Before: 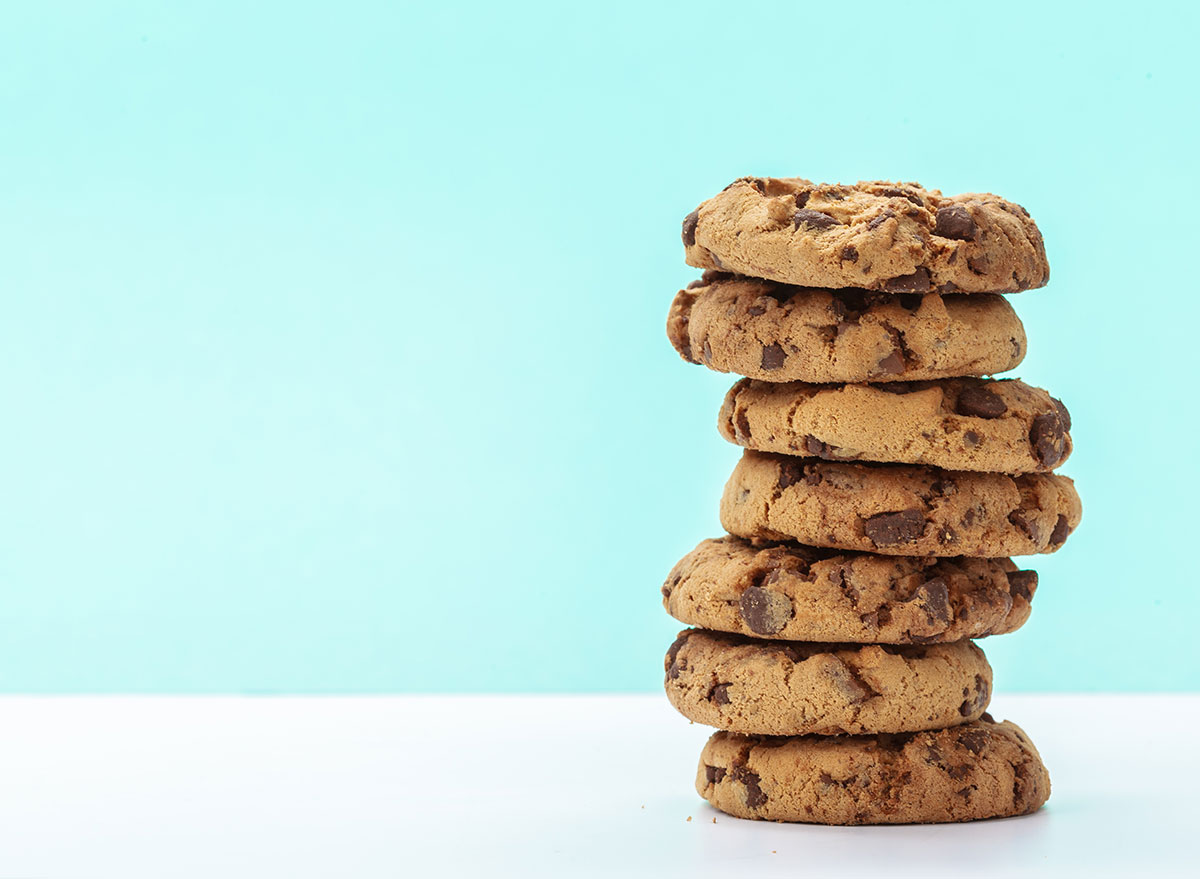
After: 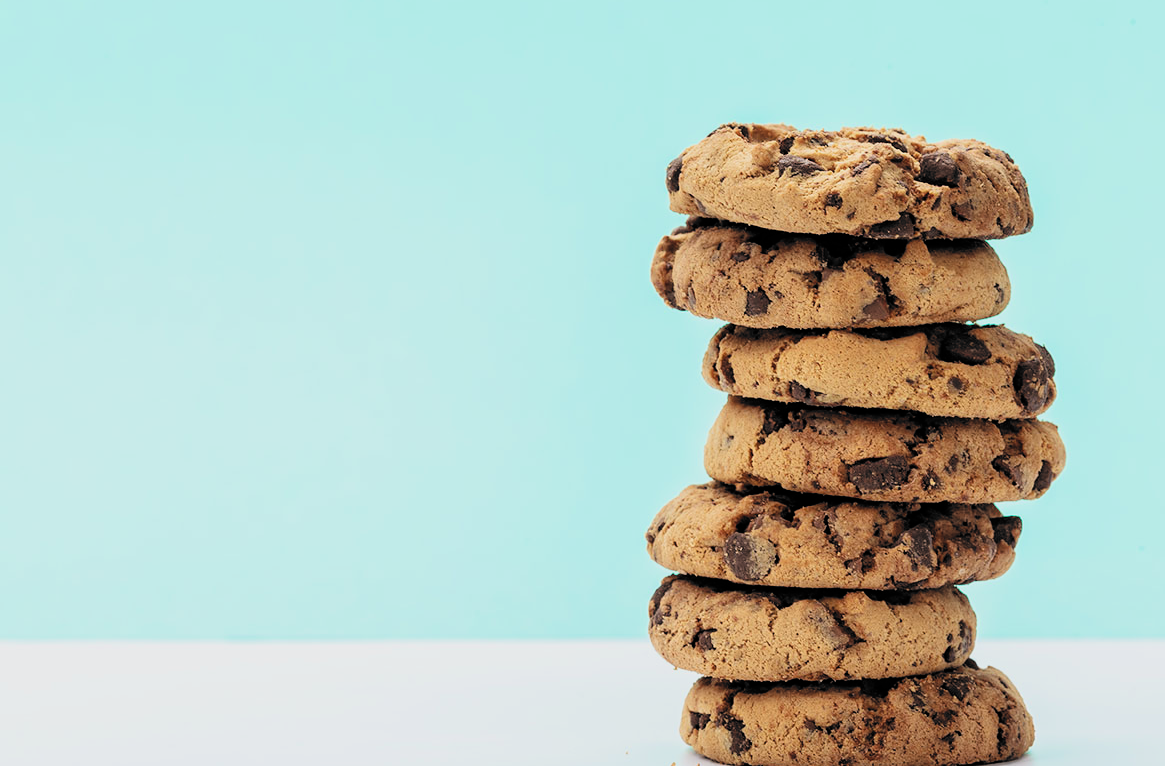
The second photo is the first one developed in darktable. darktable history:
crop: left 1.334%, top 6.145%, right 1.552%, bottom 6.675%
filmic rgb: black relative exposure -5.12 EV, white relative exposure 3.49 EV, hardness 3.16, contrast 1.3, highlights saturation mix -49.32%, color science v6 (2022)
